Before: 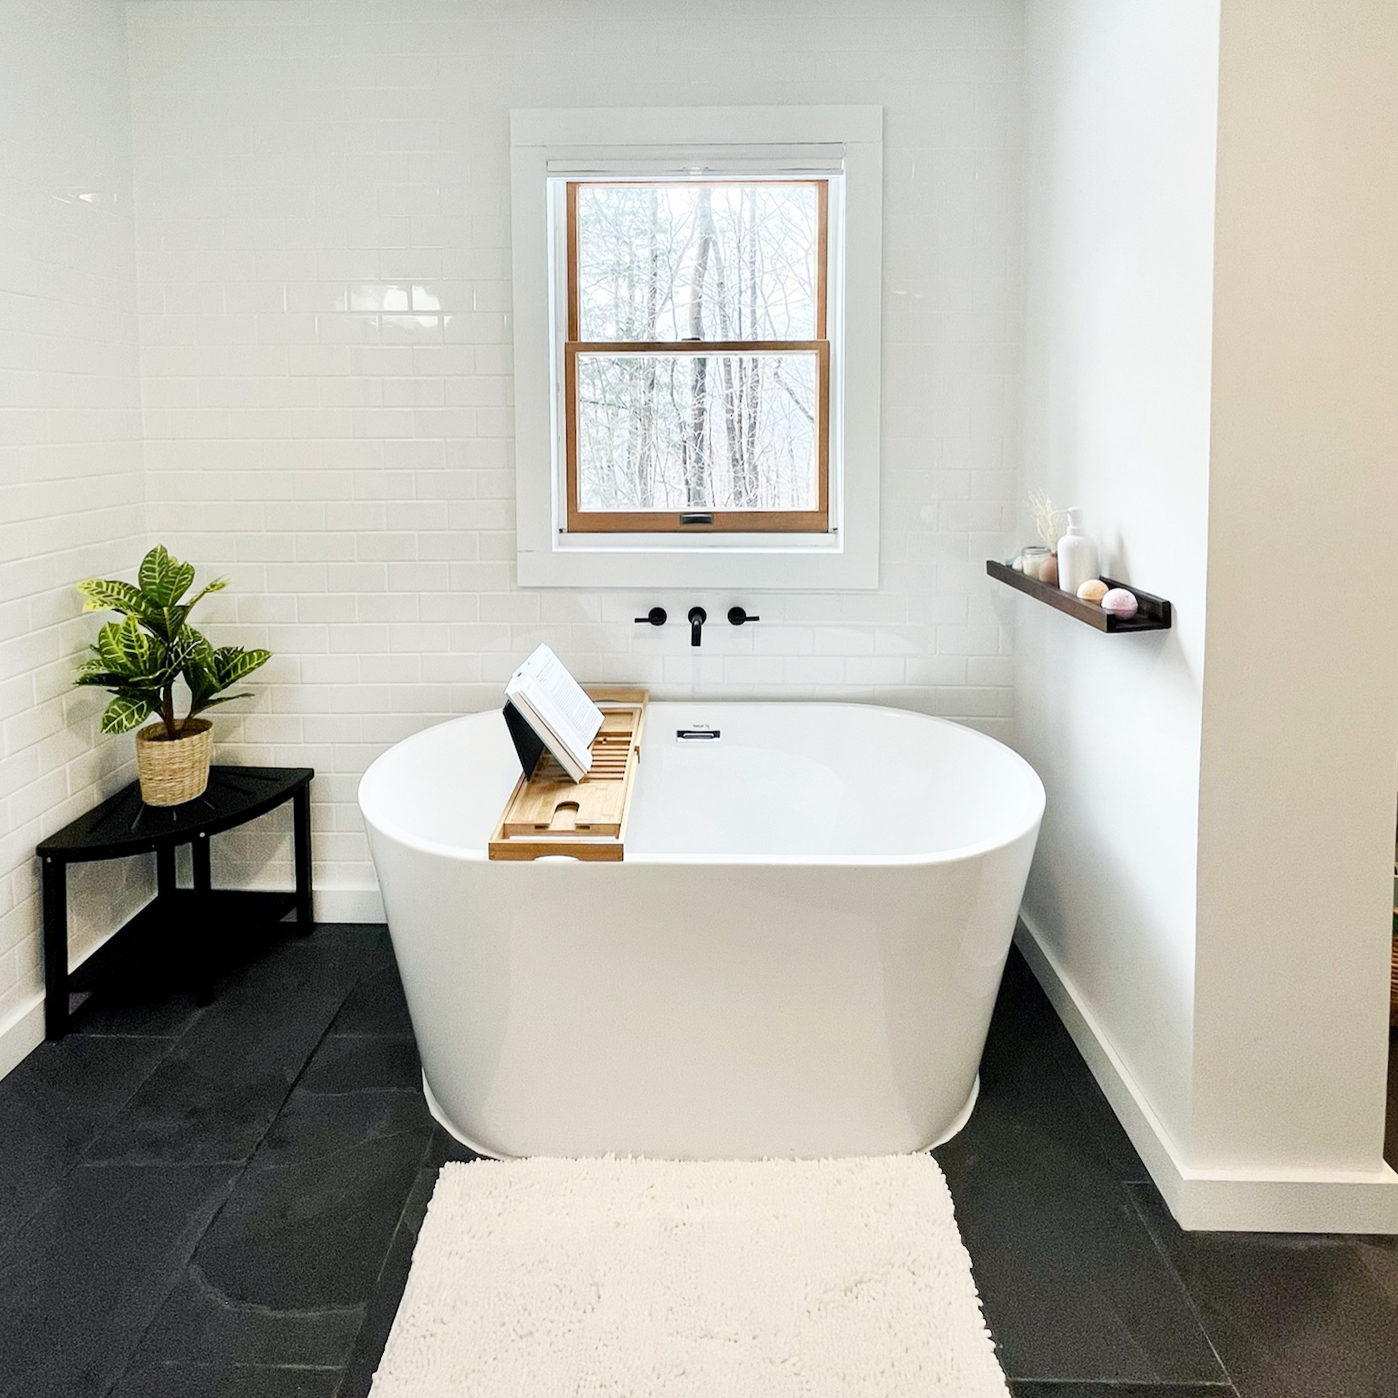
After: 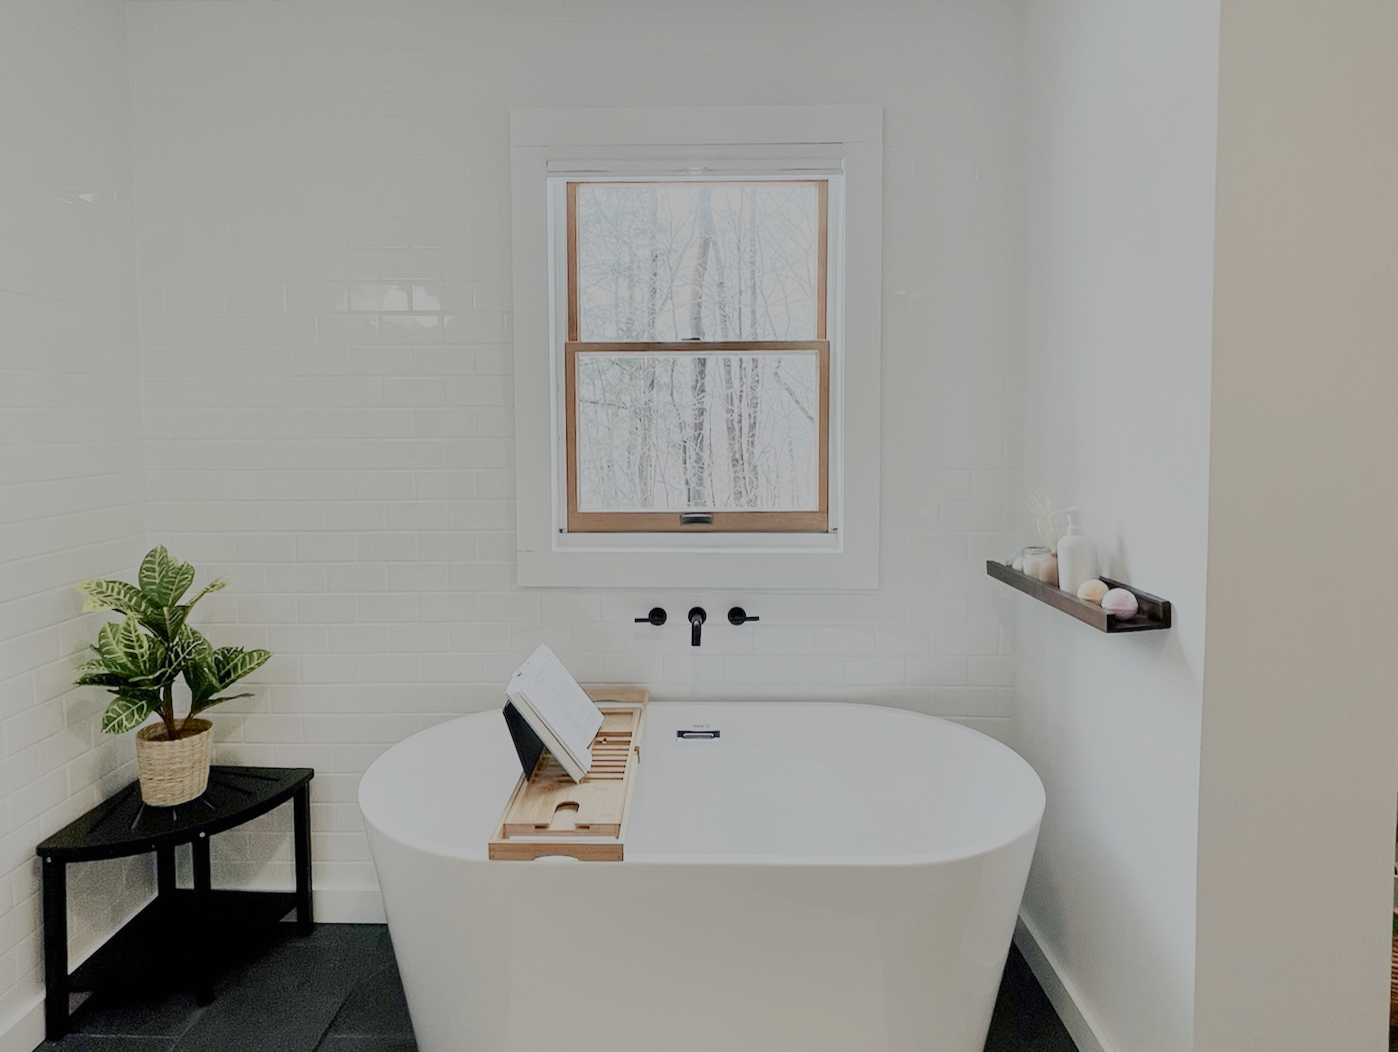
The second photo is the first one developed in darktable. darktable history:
color balance rgb: power › hue 171.11°, perceptual saturation grading › global saturation 0.979%, perceptual saturation grading › highlights -15.849%, perceptual saturation grading › shadows 25.862%, perceptual brilliance grading › global brilliance -48.048%, global vibrance 9.933%
crop: bottom 24.709%
exposure: black level correction 0, exposure 1.992 EV, compensate highlight preservation false
